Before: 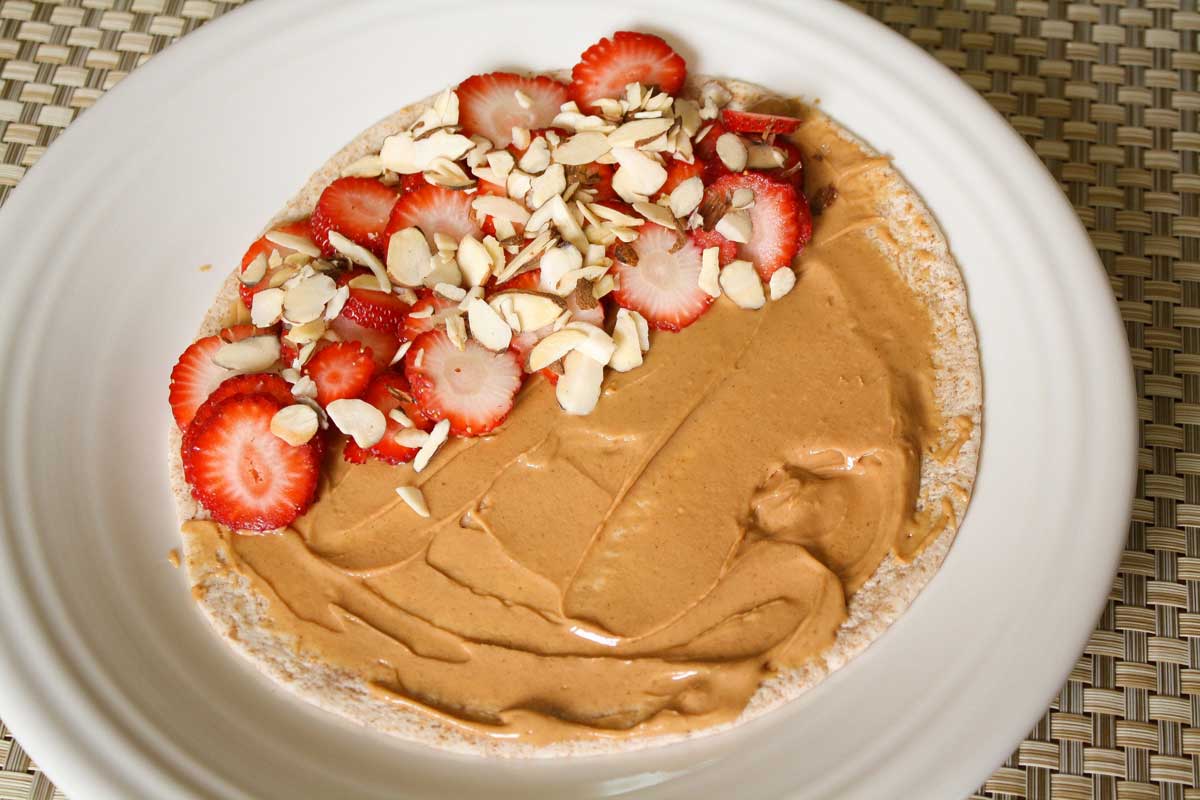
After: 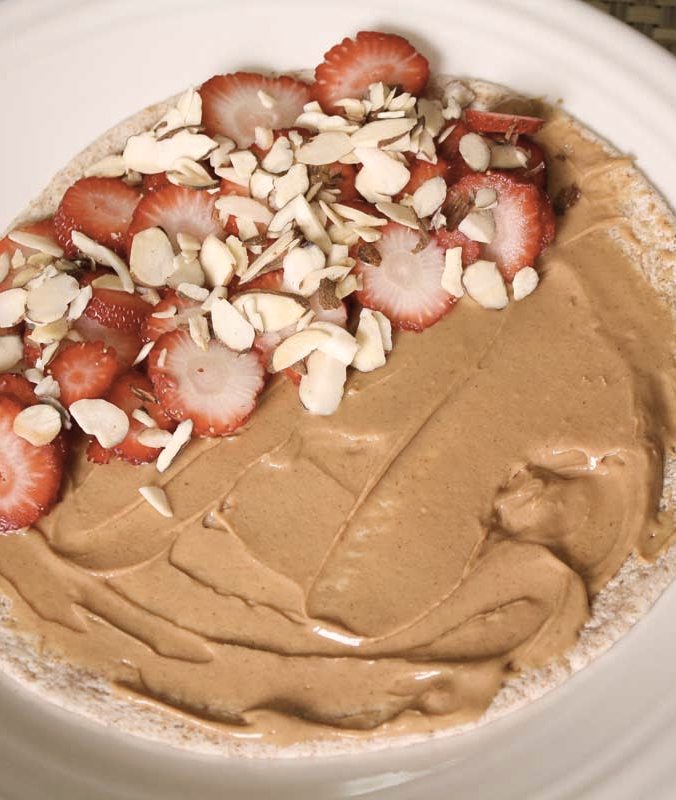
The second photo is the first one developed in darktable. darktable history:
color correction: highlights a* 5.6, highlights b* 5.16, saturation 0.638
crop: left 21.482%, right 22.175%
